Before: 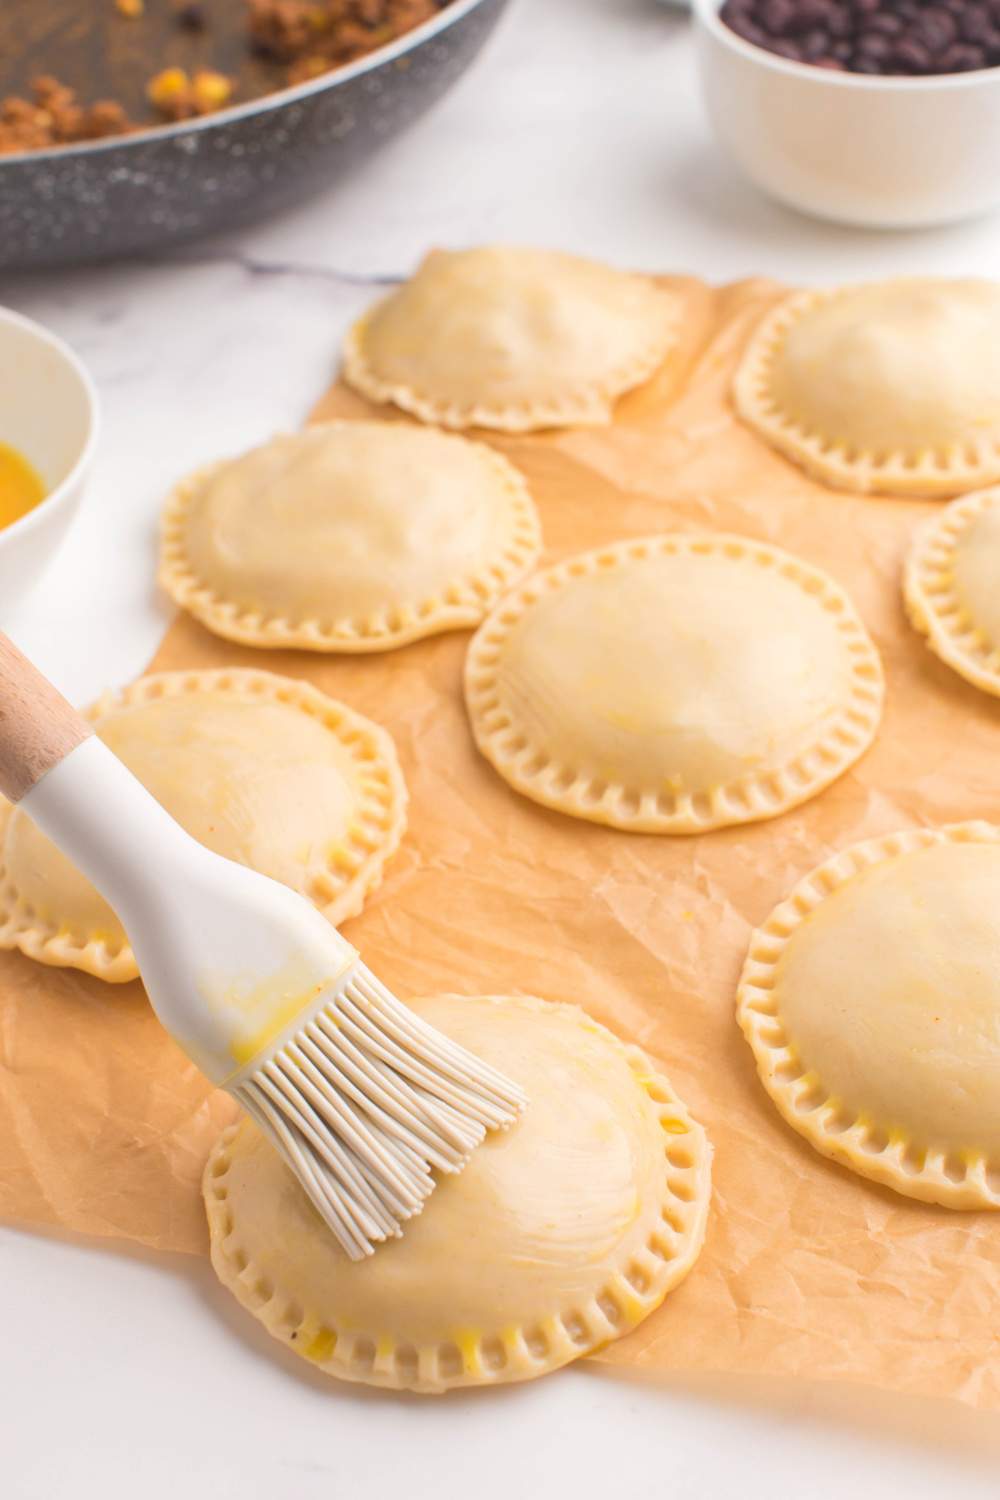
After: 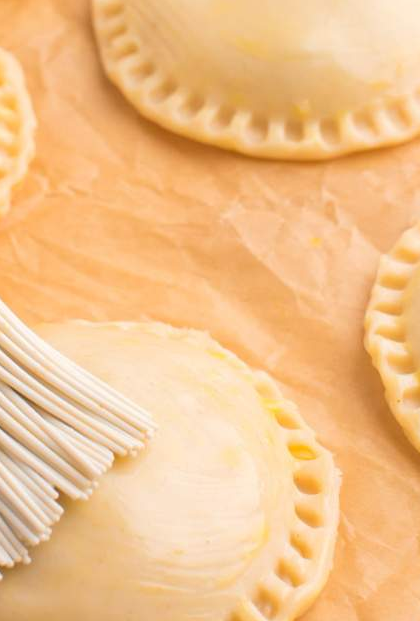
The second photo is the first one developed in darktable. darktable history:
crop: left 37.272%, top 44.988%, right 20.678%, bottom 13.561%
